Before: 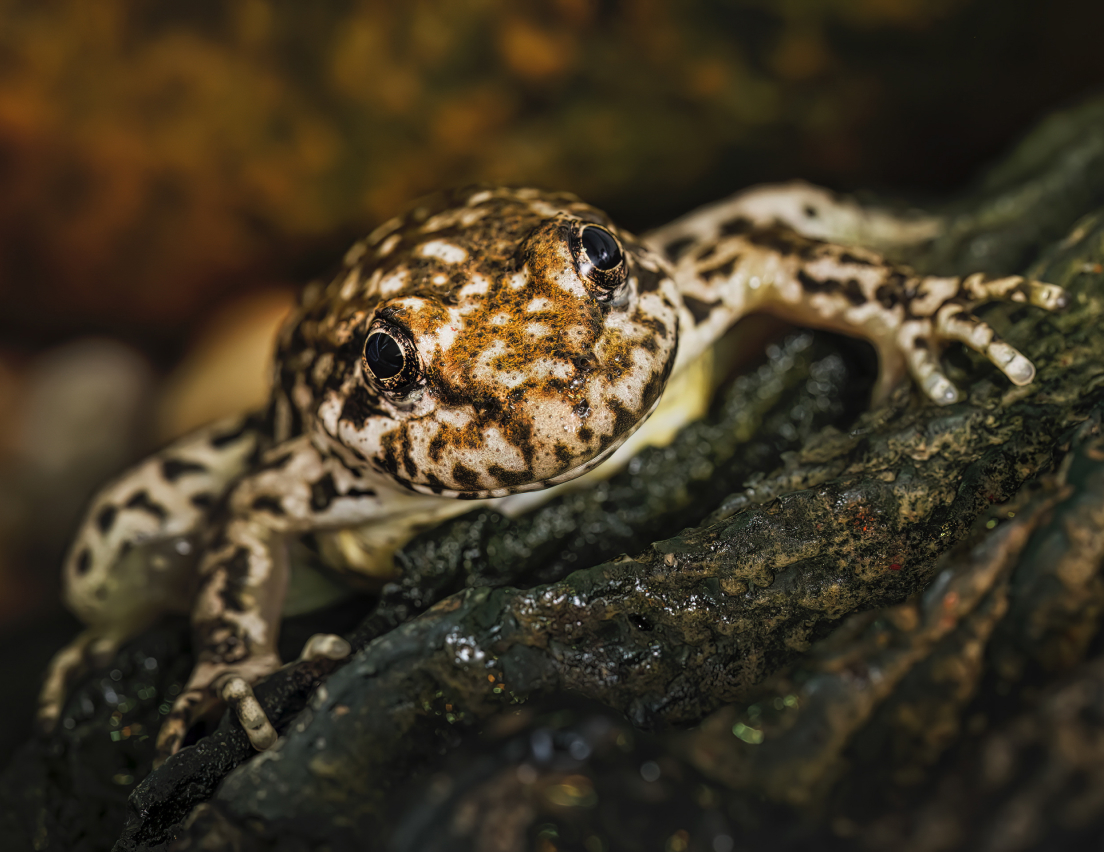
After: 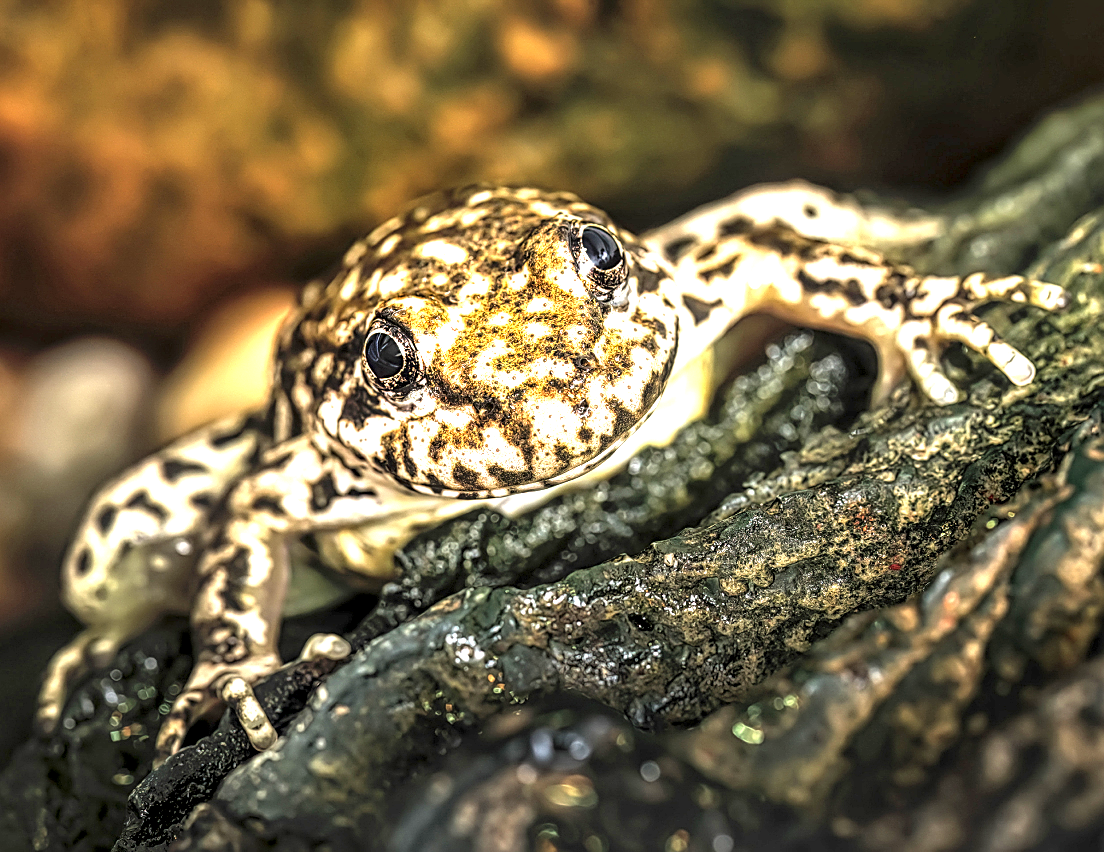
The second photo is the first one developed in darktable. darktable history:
sharpen: on, module defaults
exposure: black level correction 0.001, exposure 1.863 EV, compensate highlight preservation false
local contrast: highlights 60%, shadows 60%, detail 160%
